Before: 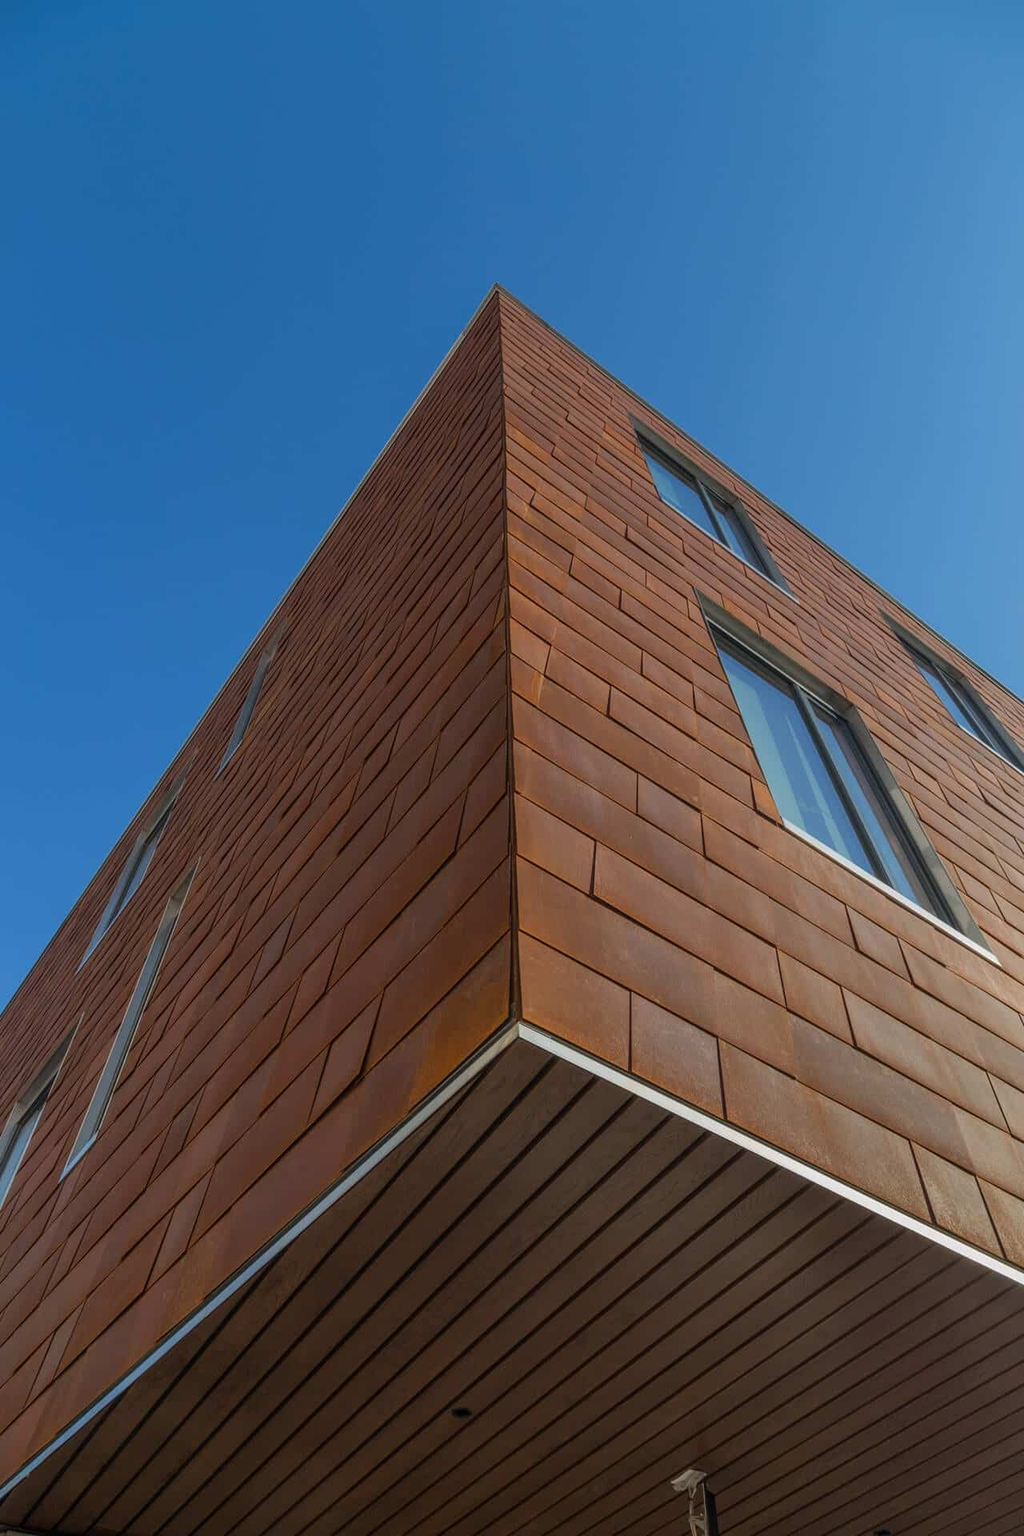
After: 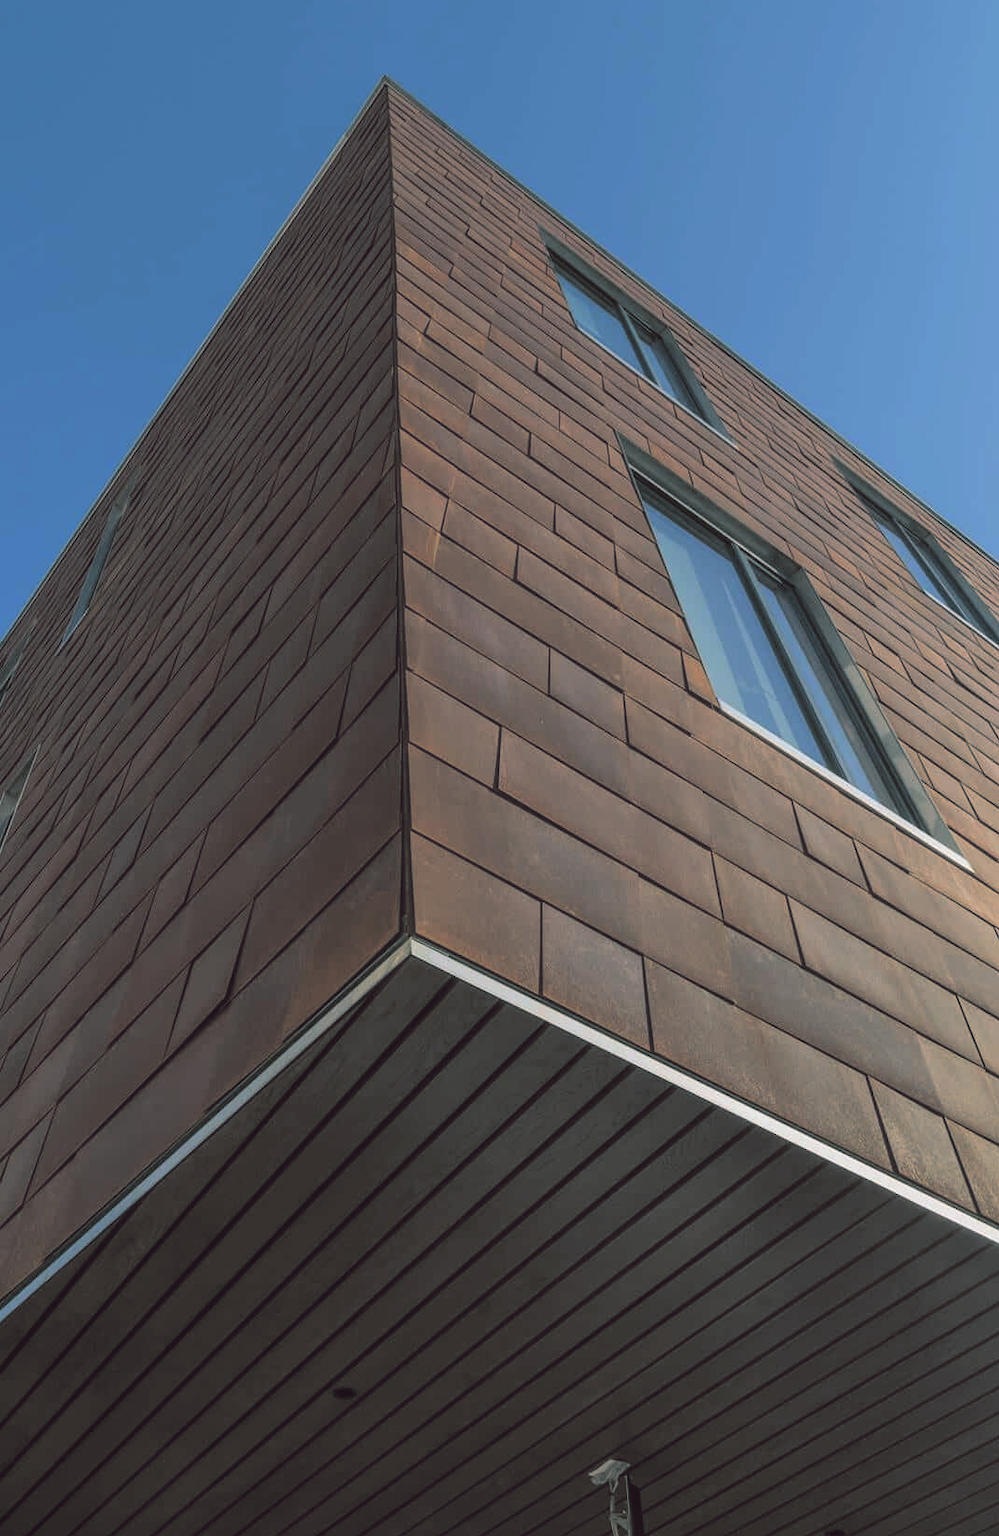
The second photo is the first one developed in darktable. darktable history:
split-toning: shadows › hue 205.2°, shadows › saturation 0.43, highlights › hue 54°, highlights › saturation 0.54
color balance: lift [1, 1.011, 0.999, 0.989], gamma [1.109, 1.045, 1.039, 0.955], gain [0.917, 0.936, 0.952, 1.064], contrast 2.32%, contrast fulcrum 19%, output saturation 101%
crop: left 16.315%, top 14.246%
